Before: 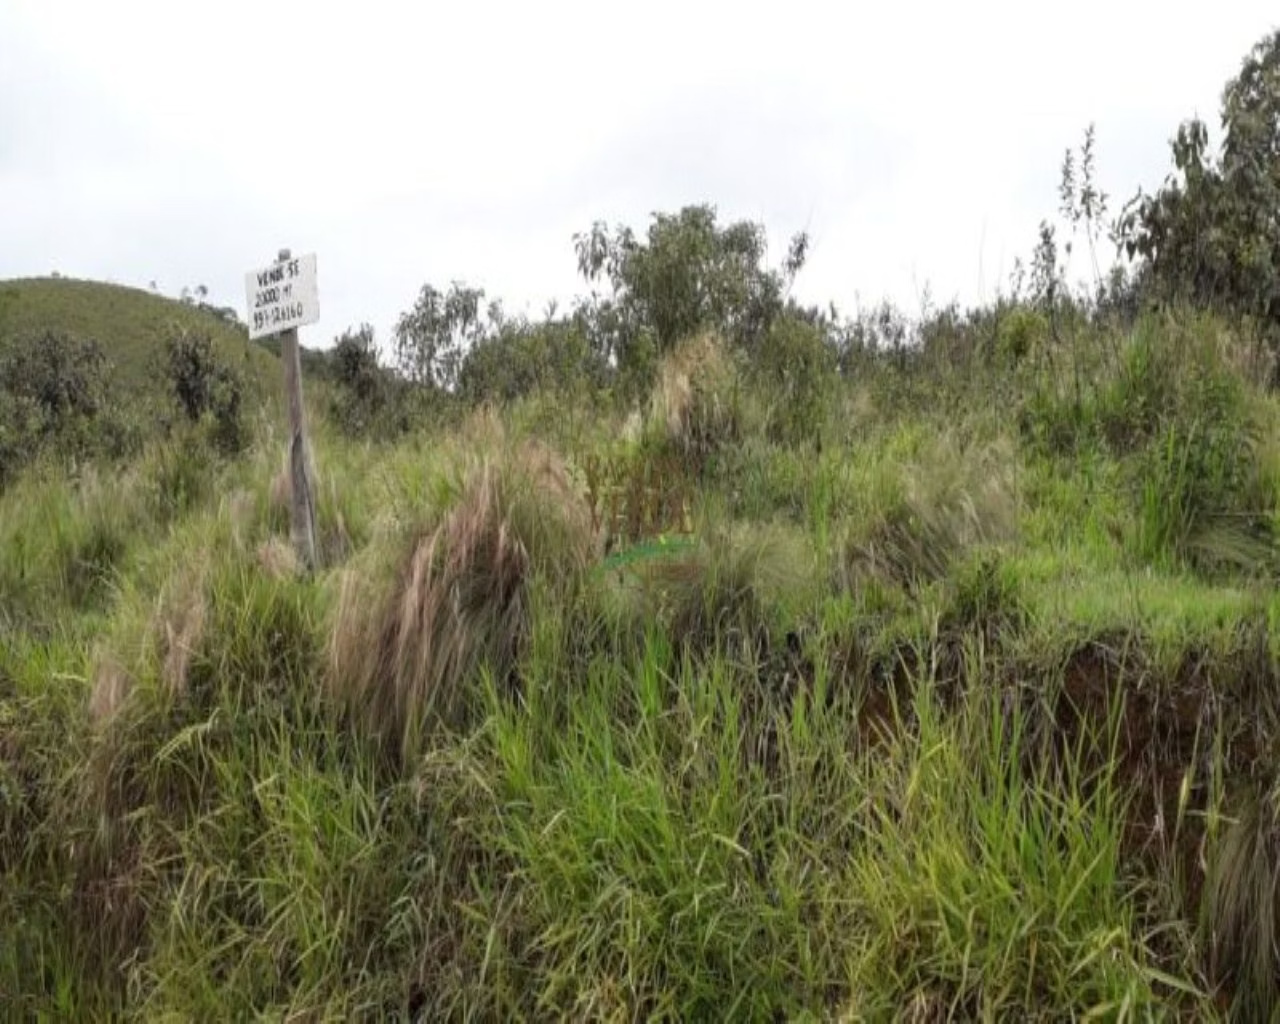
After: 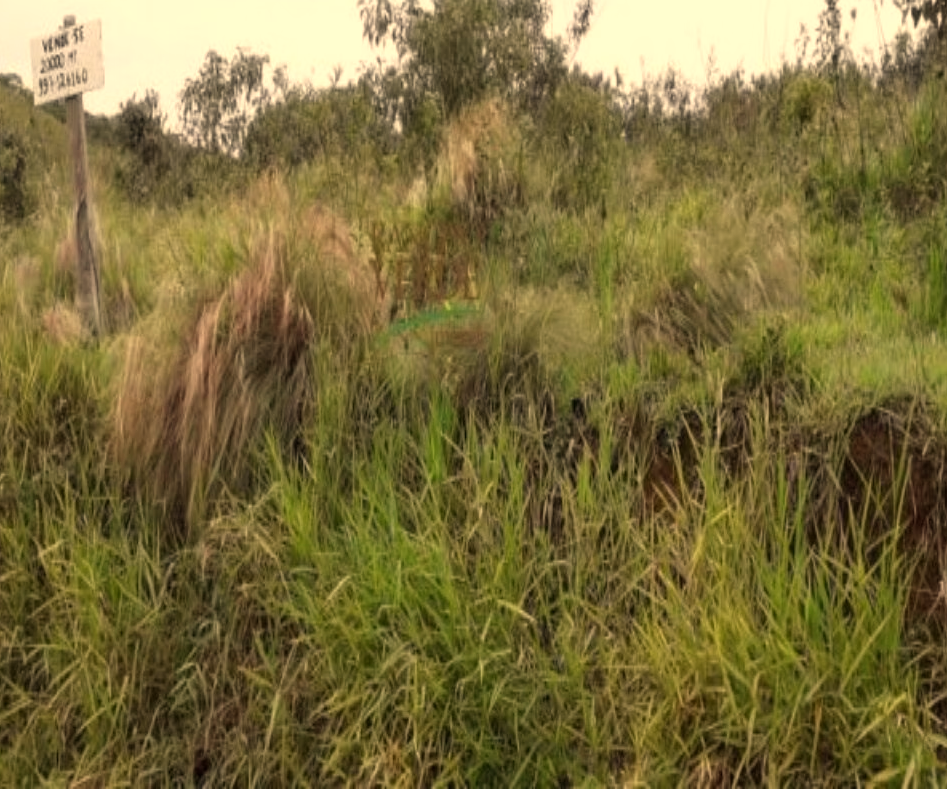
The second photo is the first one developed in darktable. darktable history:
crop: left 16.871%, top 22.857%, right 9.116%
white balance: red 1.138, green 0.996, blue 0.812
